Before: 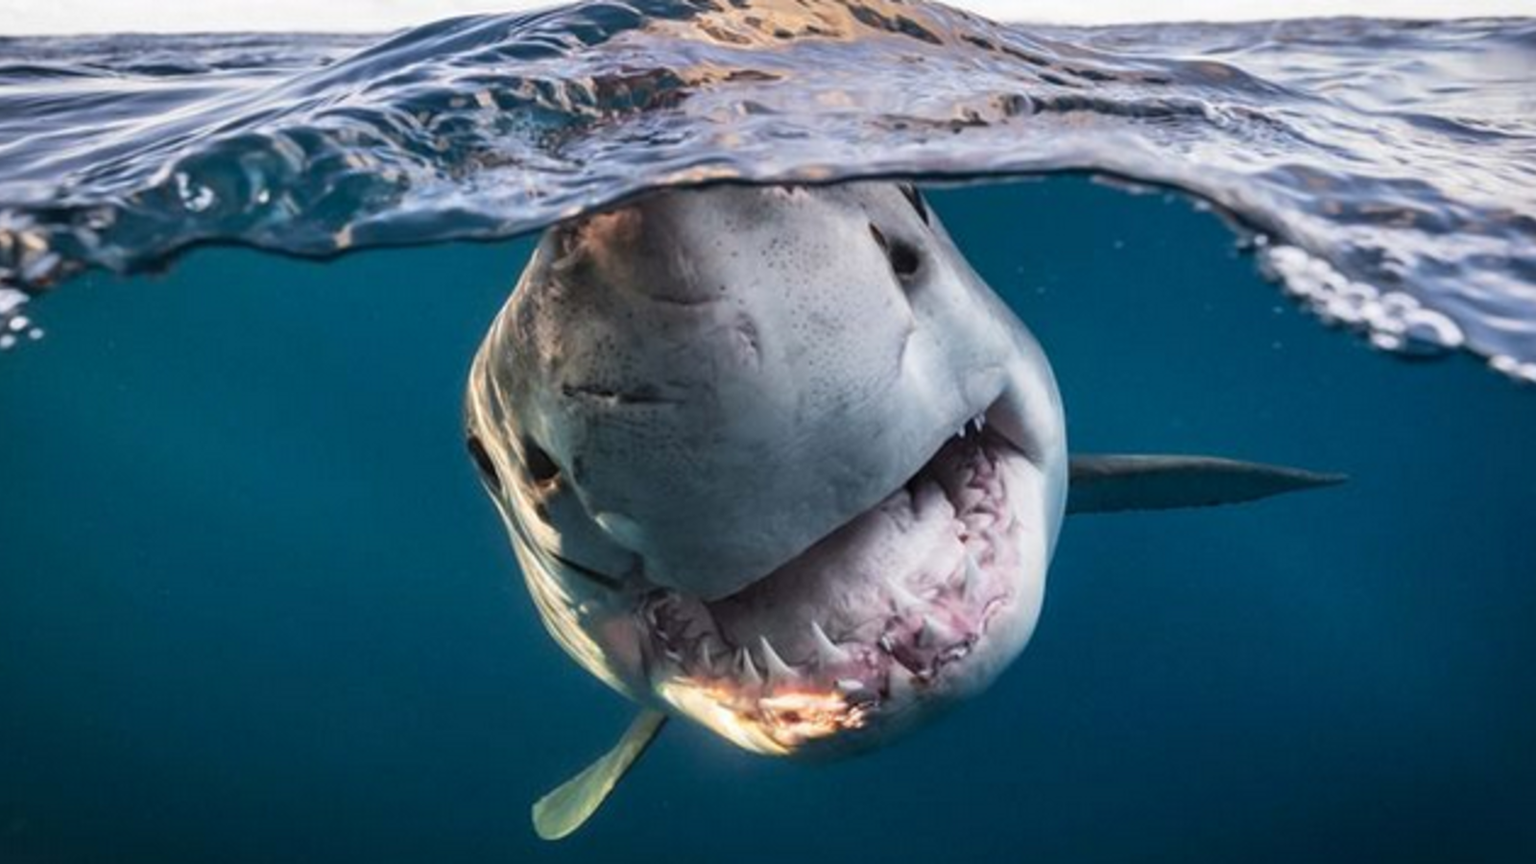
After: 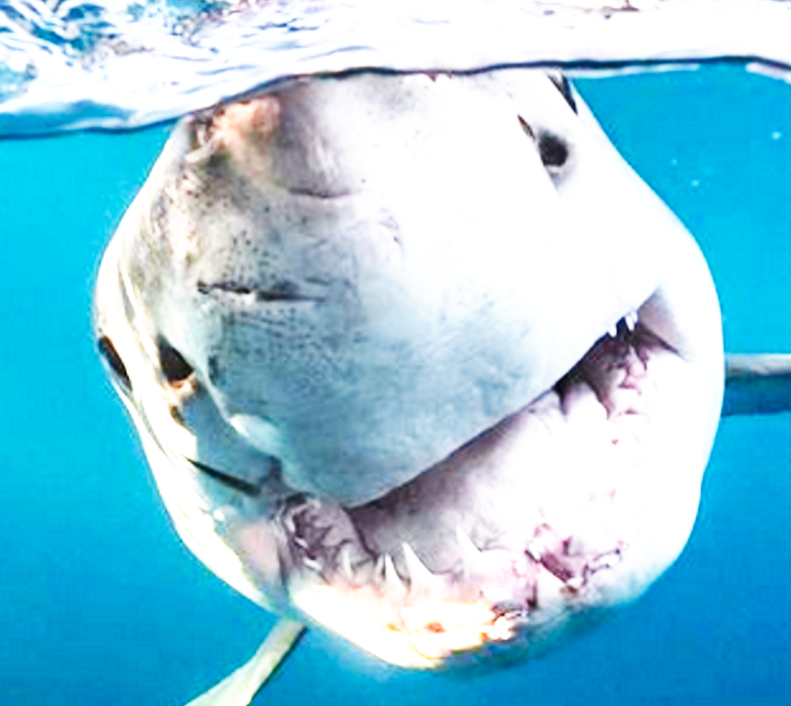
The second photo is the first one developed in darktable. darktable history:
crop and rotate: angle 0.02°, left 24.353%, top 13.219%, right 26.156%, bottom 8.224%
rotate and perspective: automatic cropping off
exposure: black level correction 0, exposure 1.45 EV, compensate exposure bias true, compensate highlight preservation false
base curve: curves: ch0 [(0, 0) (0.007, 0.004) (0.027, 0.03) (0.046, 0.07) (0.207, 0.54) (0.442, 0.872) (0.673, 0.972) (1, 1)], preserve colors none
